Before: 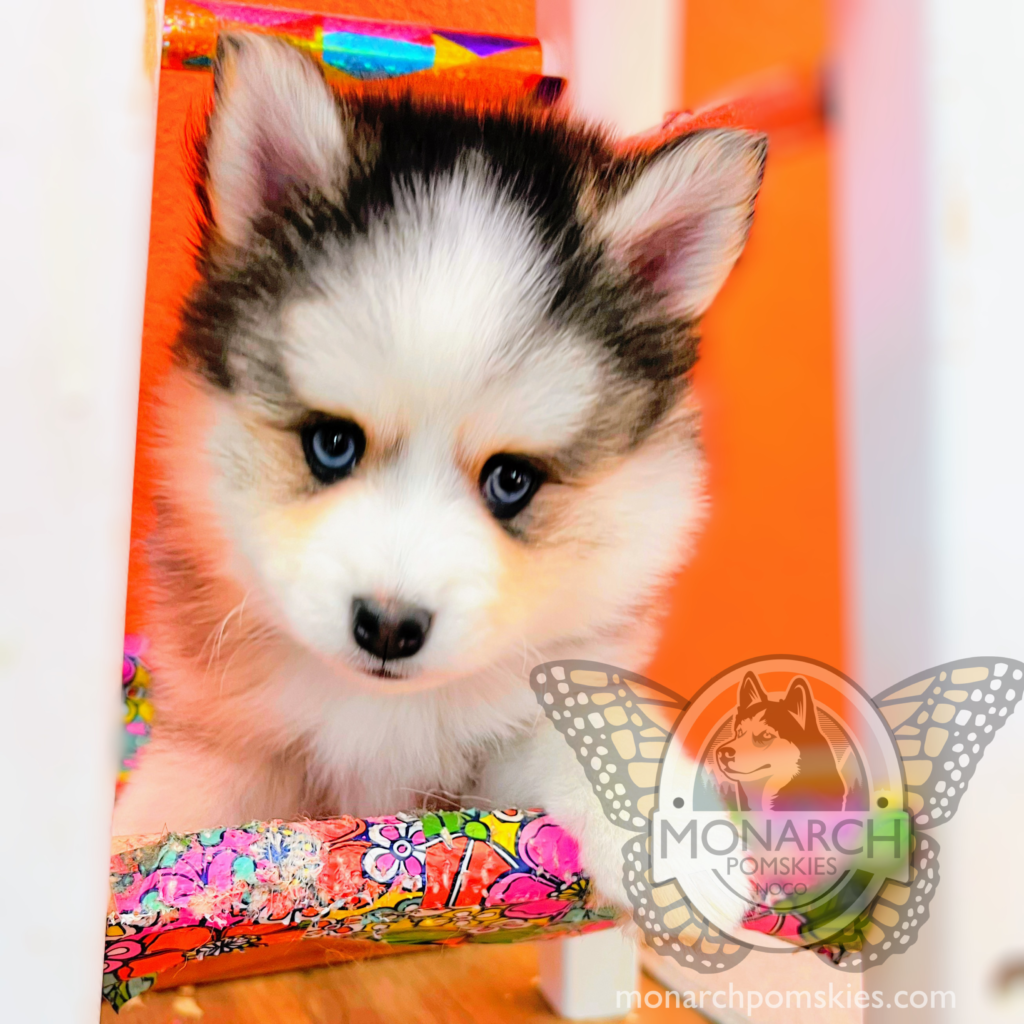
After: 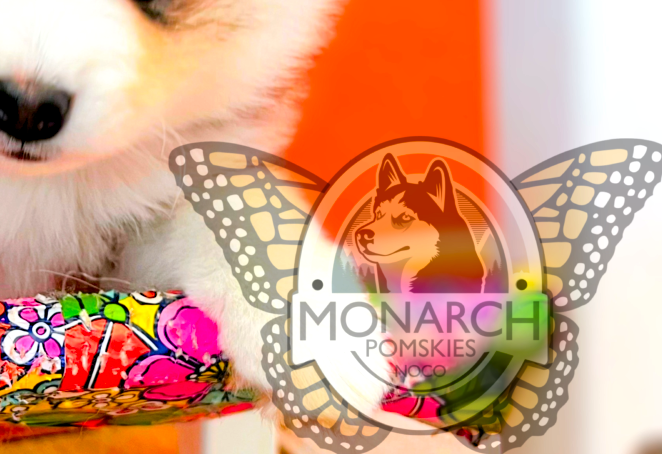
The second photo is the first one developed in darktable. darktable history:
contrast brightness saturation: contrast 0.121, brightness -0.12, saturation 0.196
crop and rotate: left 35.297%, top 50.68%, bottom 4.889%
haze removal: compatibility mode true
levels: levels [0.016, 0.484, 0.953]
